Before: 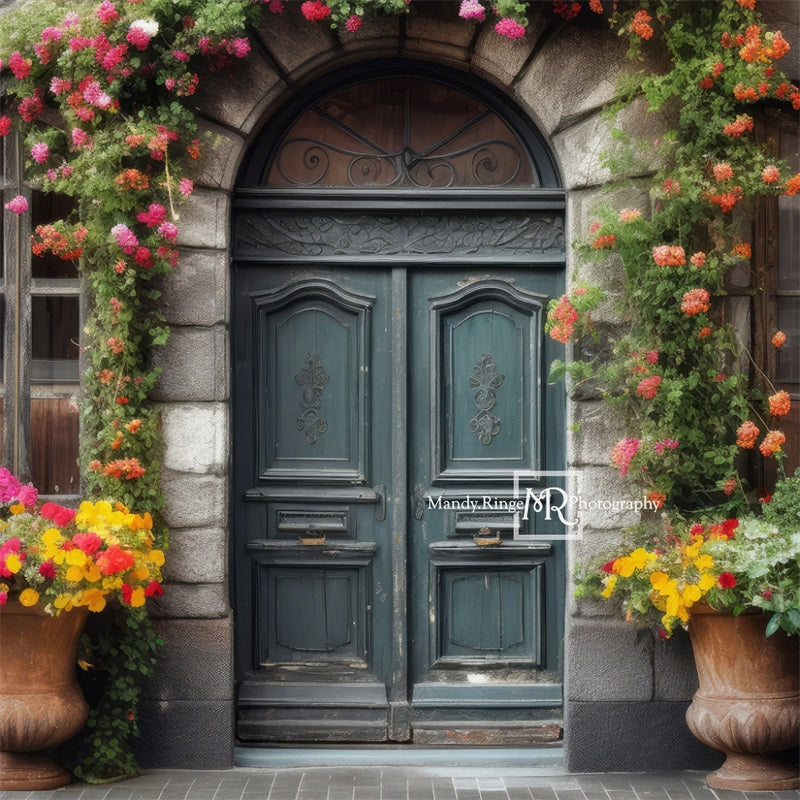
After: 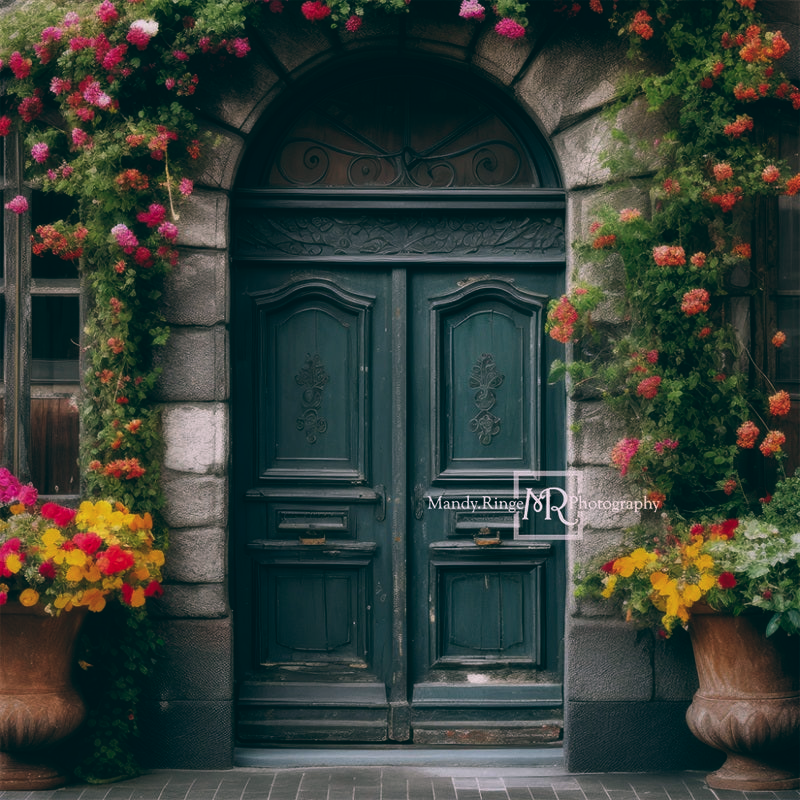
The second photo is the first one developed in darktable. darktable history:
exposure: exposure -0.157 EV, compensate highlight preservation false
color balance: lift [1.016, 0.983, 1, 1.017], gamma [0.78, 1.018, 1.043, 0.957], gain [0.786, 1.063, 0.937, 1.017], input saturation 118.26%, contrast 13.43%, contrast fulcrum 21.62%, output saturation 82.76%
